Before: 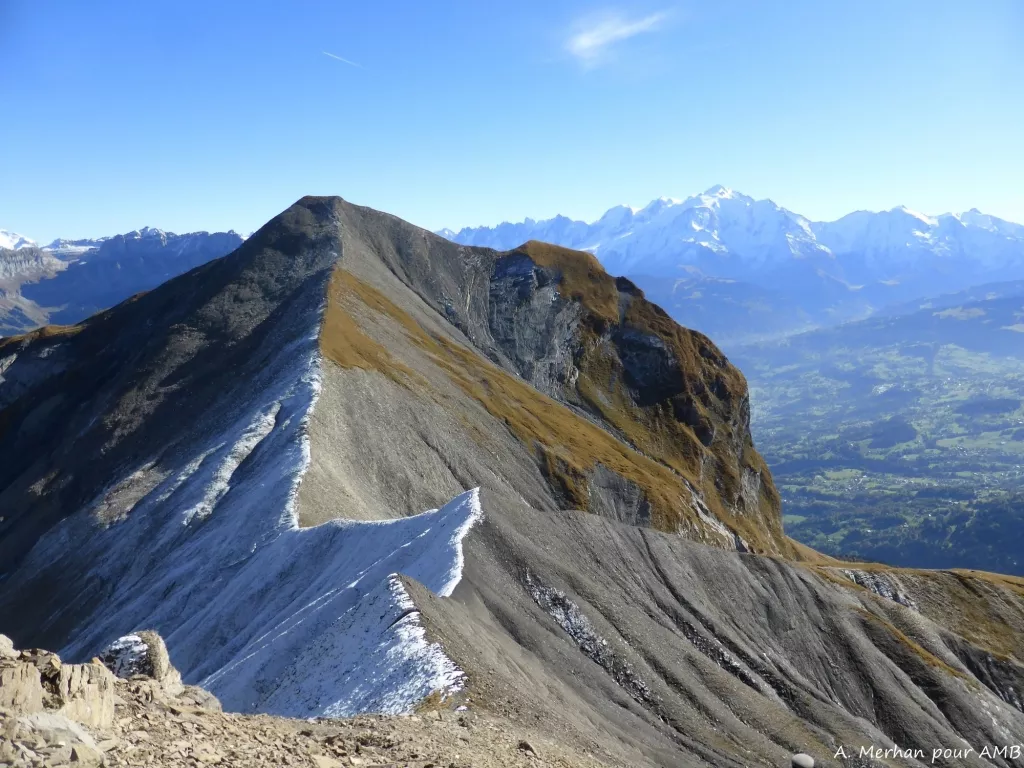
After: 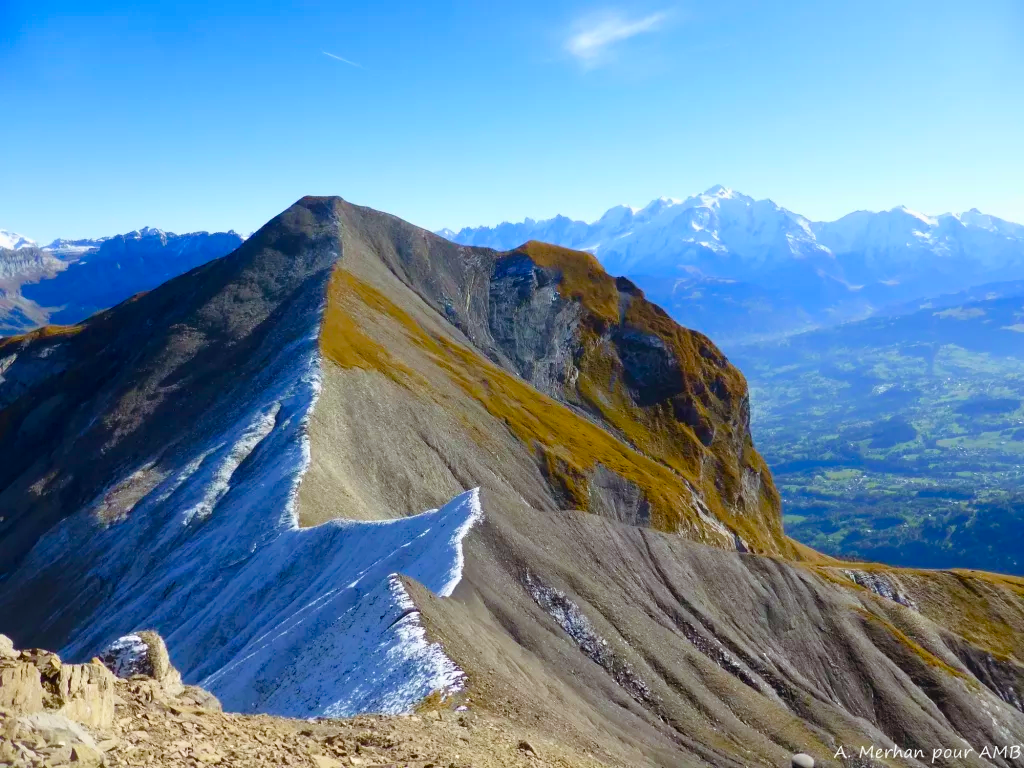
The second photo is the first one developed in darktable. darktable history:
exposure: compensate highlight preservation false
color balance rgb: shadows lift › chroma 2.058%, shadows lift › hue 49.17°, linear chroma grading › global chroma 14.777%, perceptual saturation grading › global saturation 34.804%, perceptual saturation grading › highlights -25.238%, perceptual saturation grading › shadows 49.666%, perceptual brilliance grading › global brilliance 2.686%, perceptual brilliance grading › highlights -3.428%, perceptual brilliance grading › shadows 3.075%
velvia: on, module defaults
